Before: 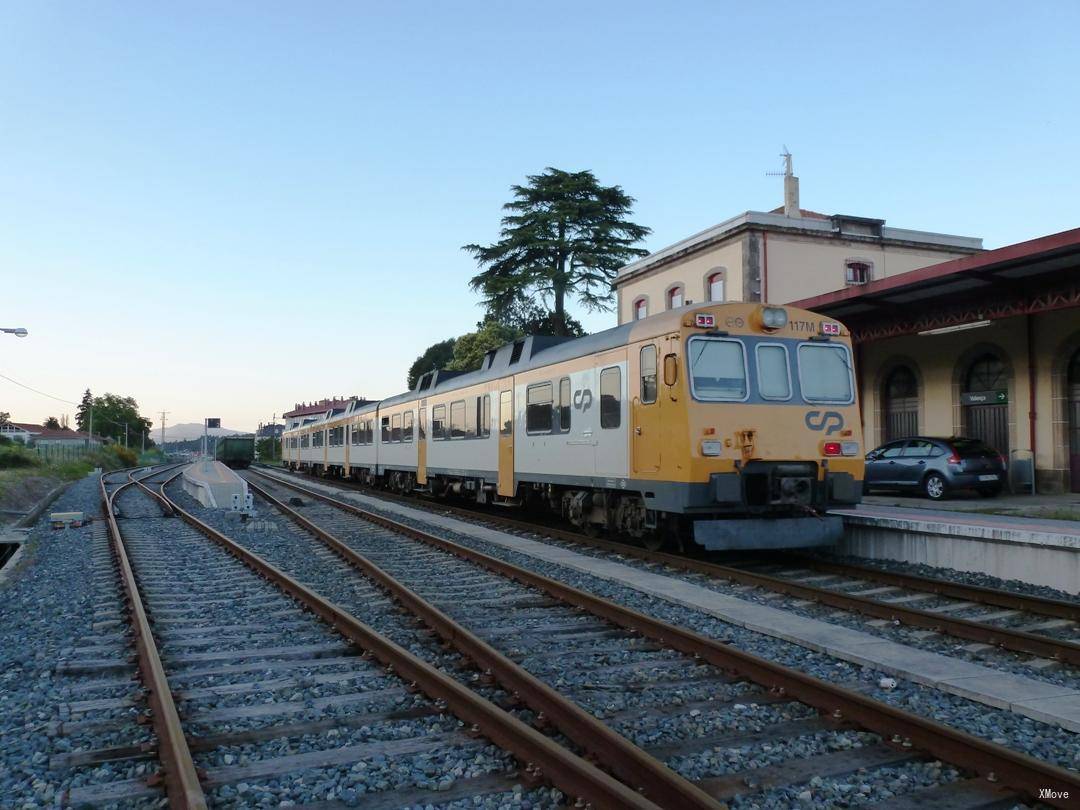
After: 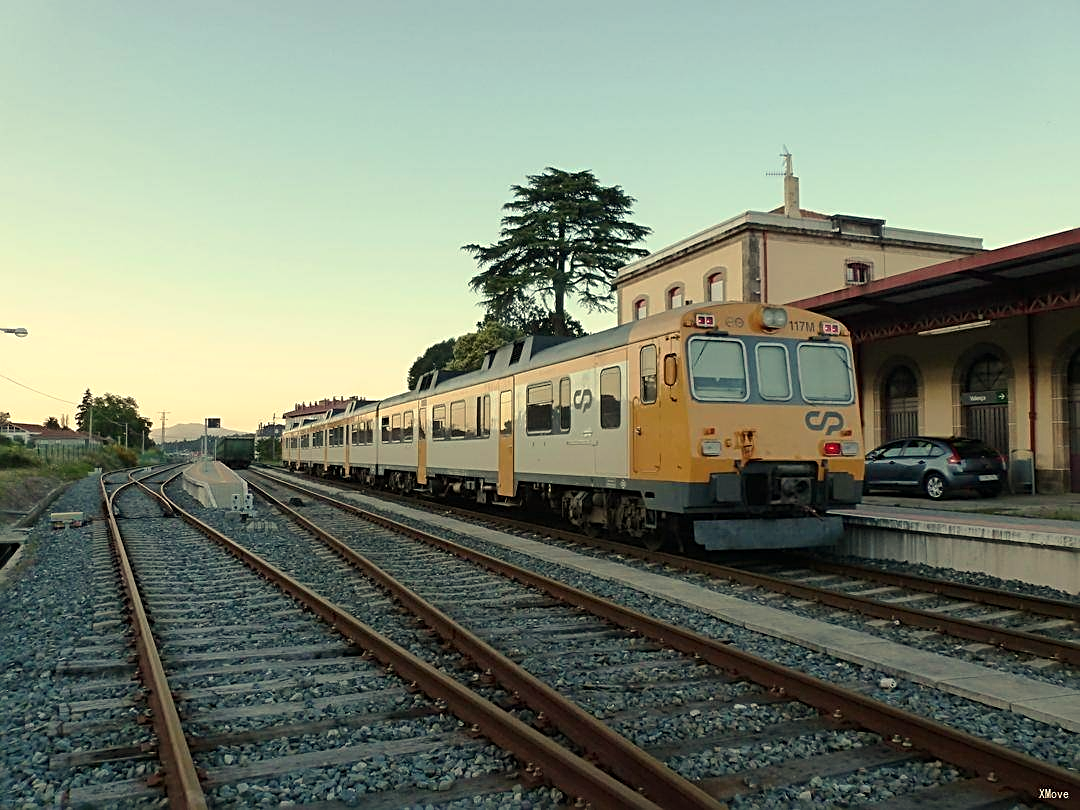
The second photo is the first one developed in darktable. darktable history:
sharpen: radius 2.531, amount 0.628
exposure: compensate highlight preservation false
white balance: red 1.08, blue 0.791
